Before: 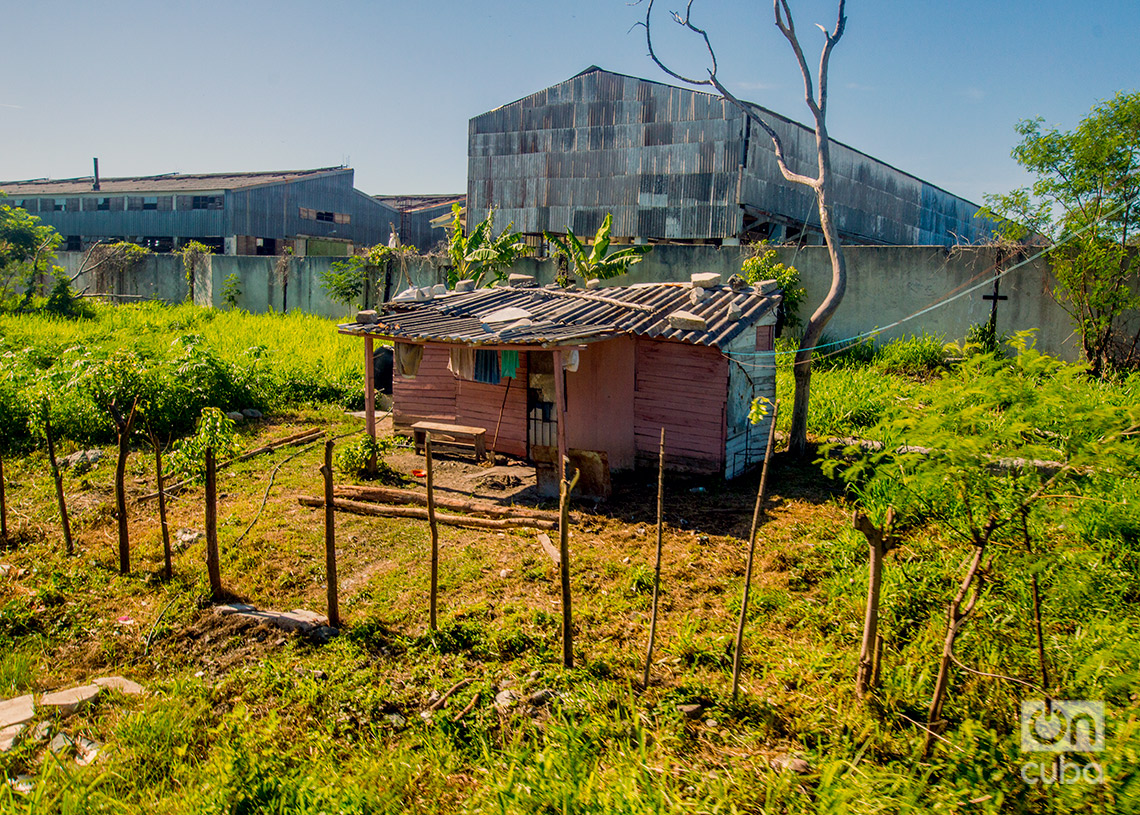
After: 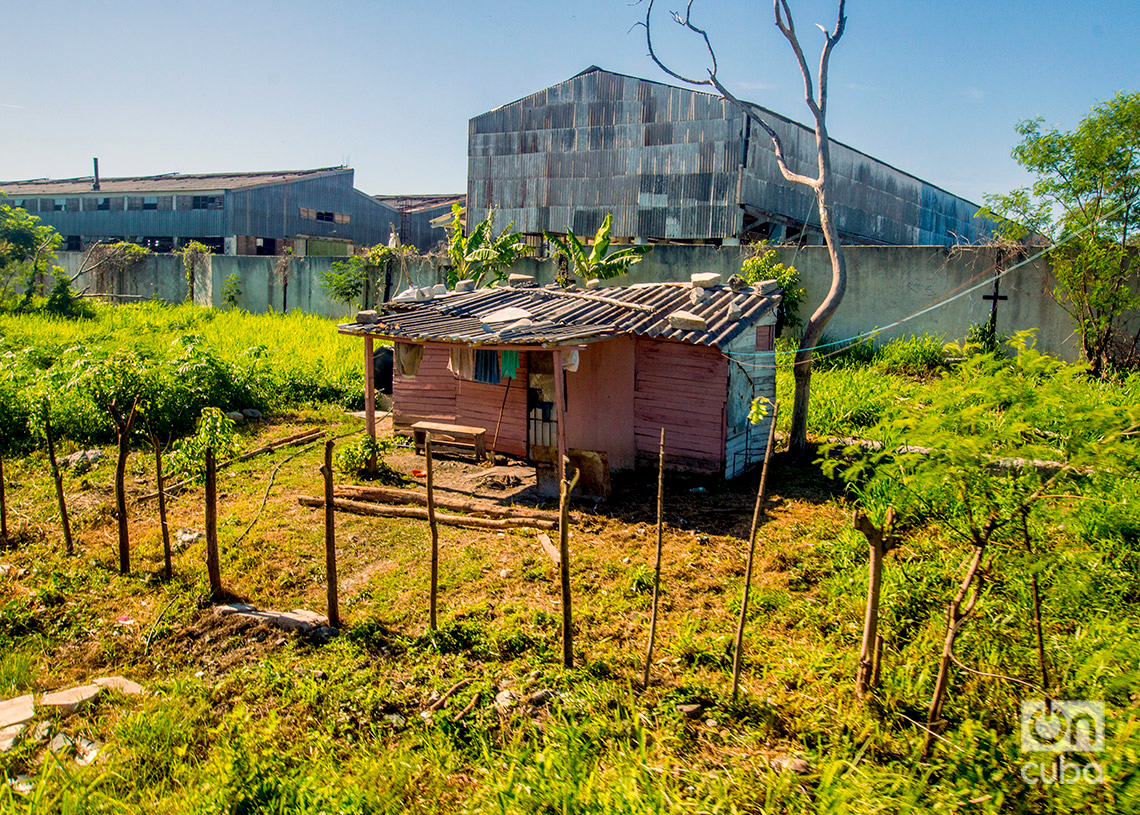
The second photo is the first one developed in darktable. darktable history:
exposure: black level correction 0.001, exposure 0.295 EV, compensate highlight preservation false
